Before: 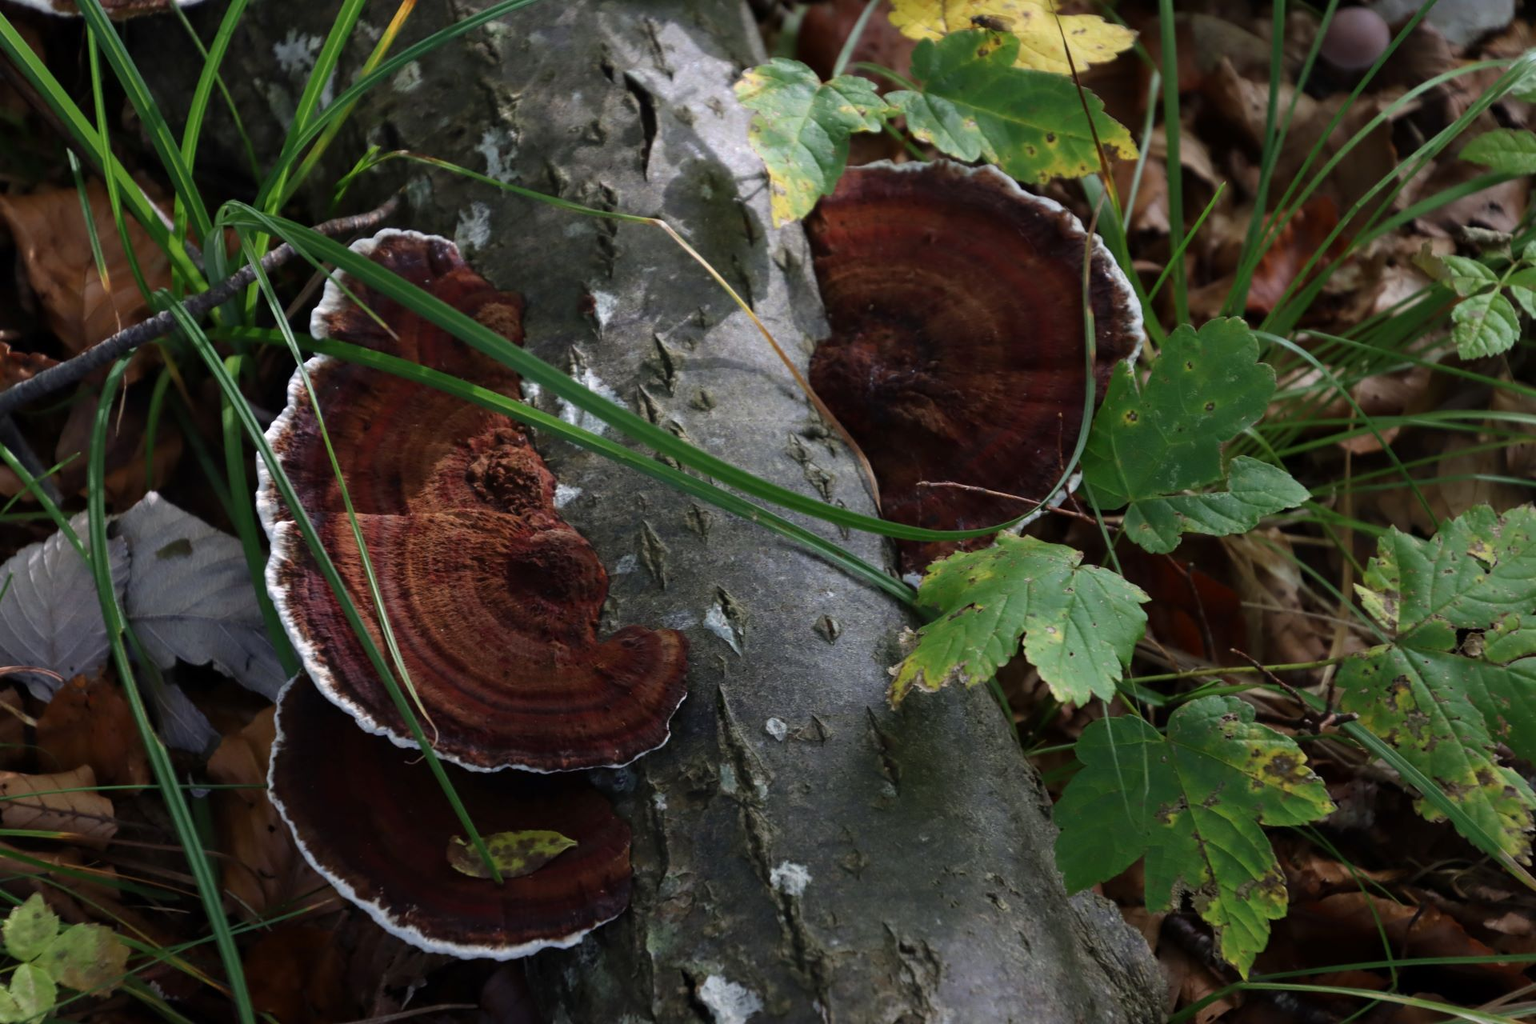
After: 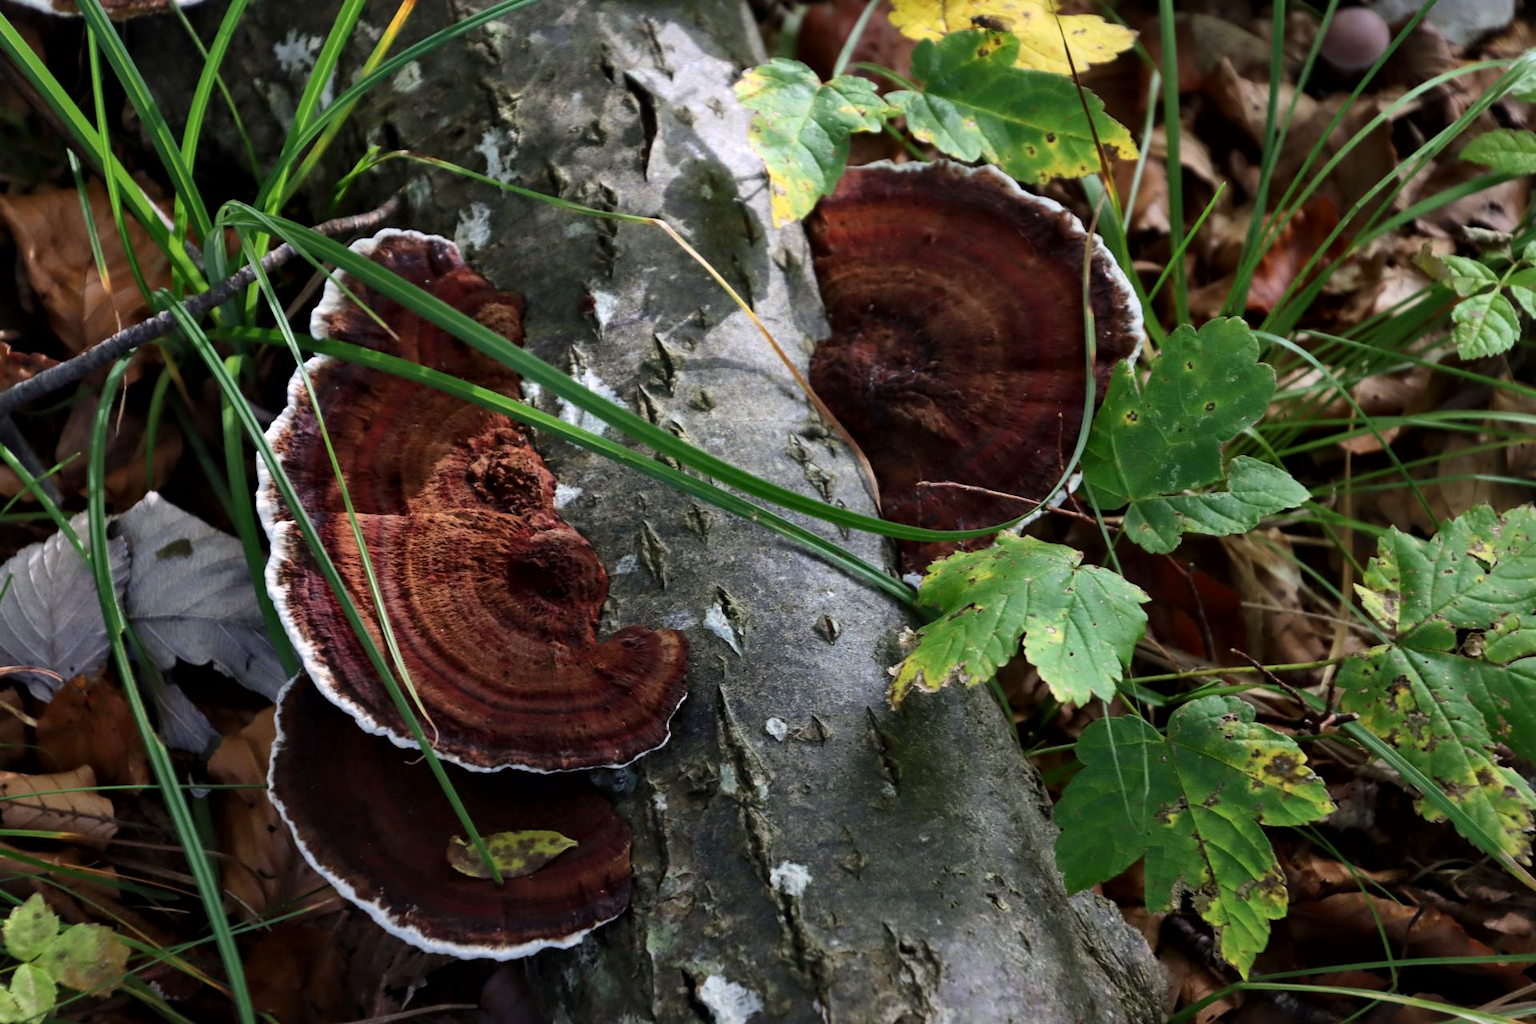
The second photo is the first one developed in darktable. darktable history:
local contrast: mode bilateral grid, contrast 20, coarseness 50, detail 150%, midtone range 0.2
contrast brightness saturation: contrast 0.2, brightness 0.16, saturation 0.22
